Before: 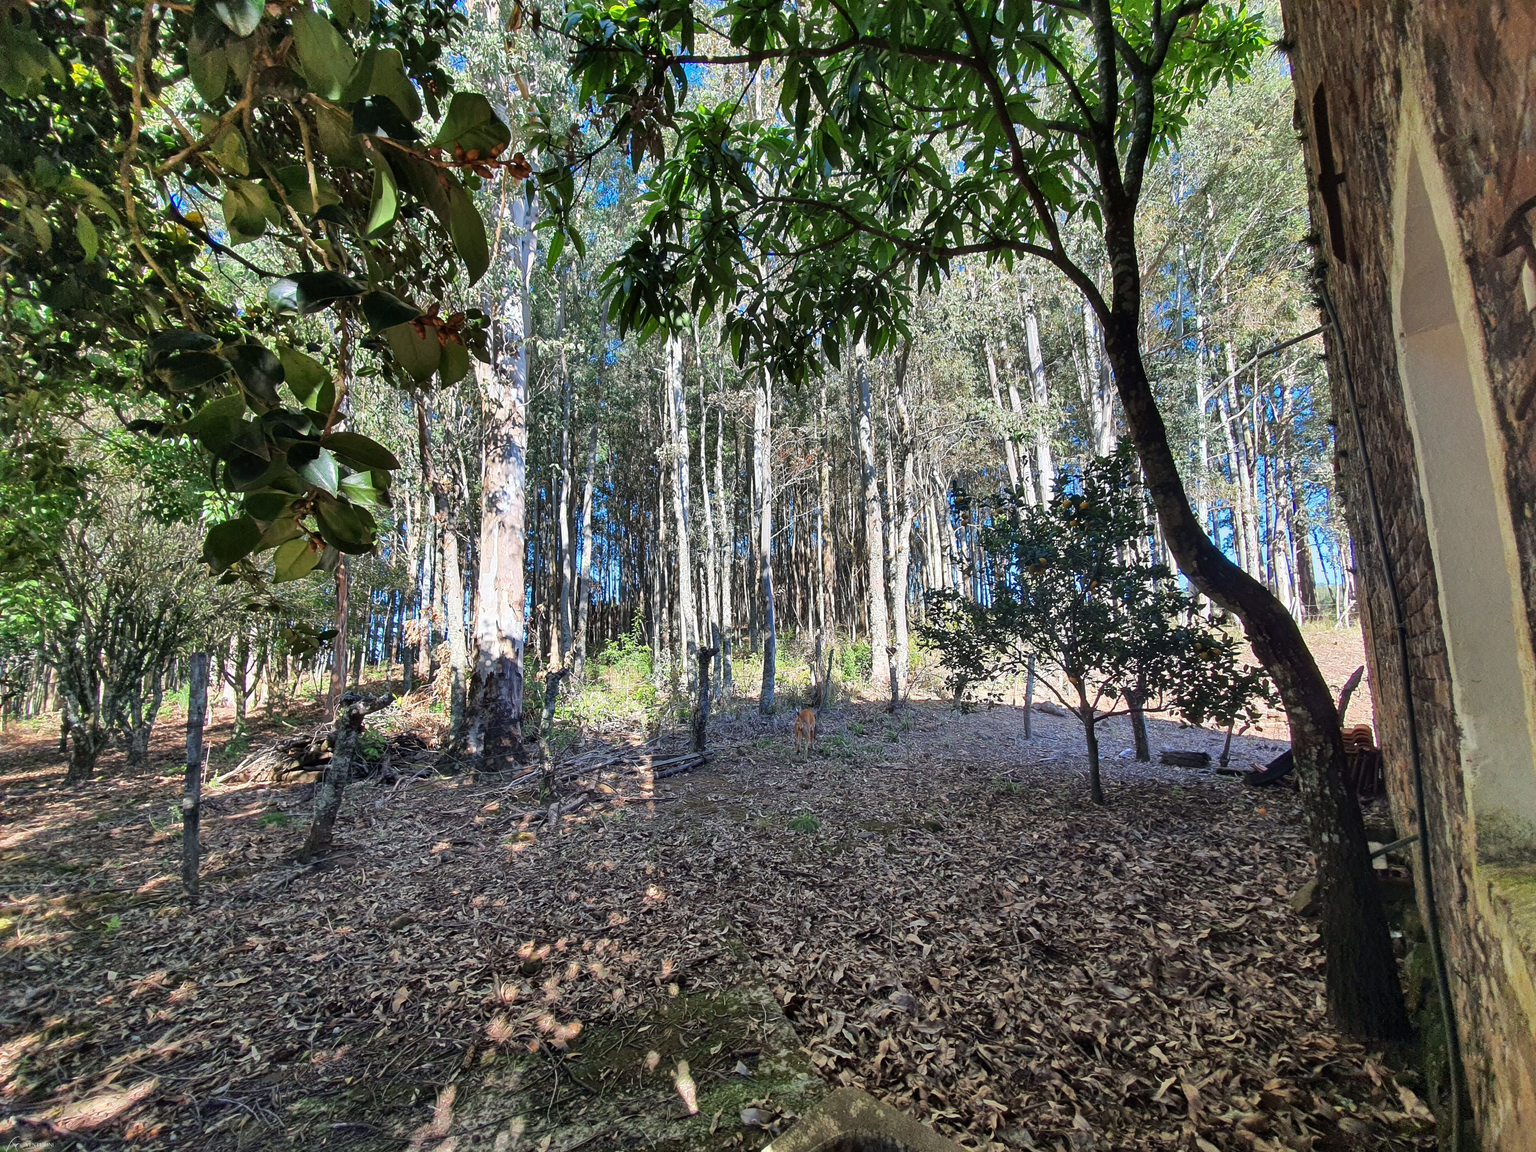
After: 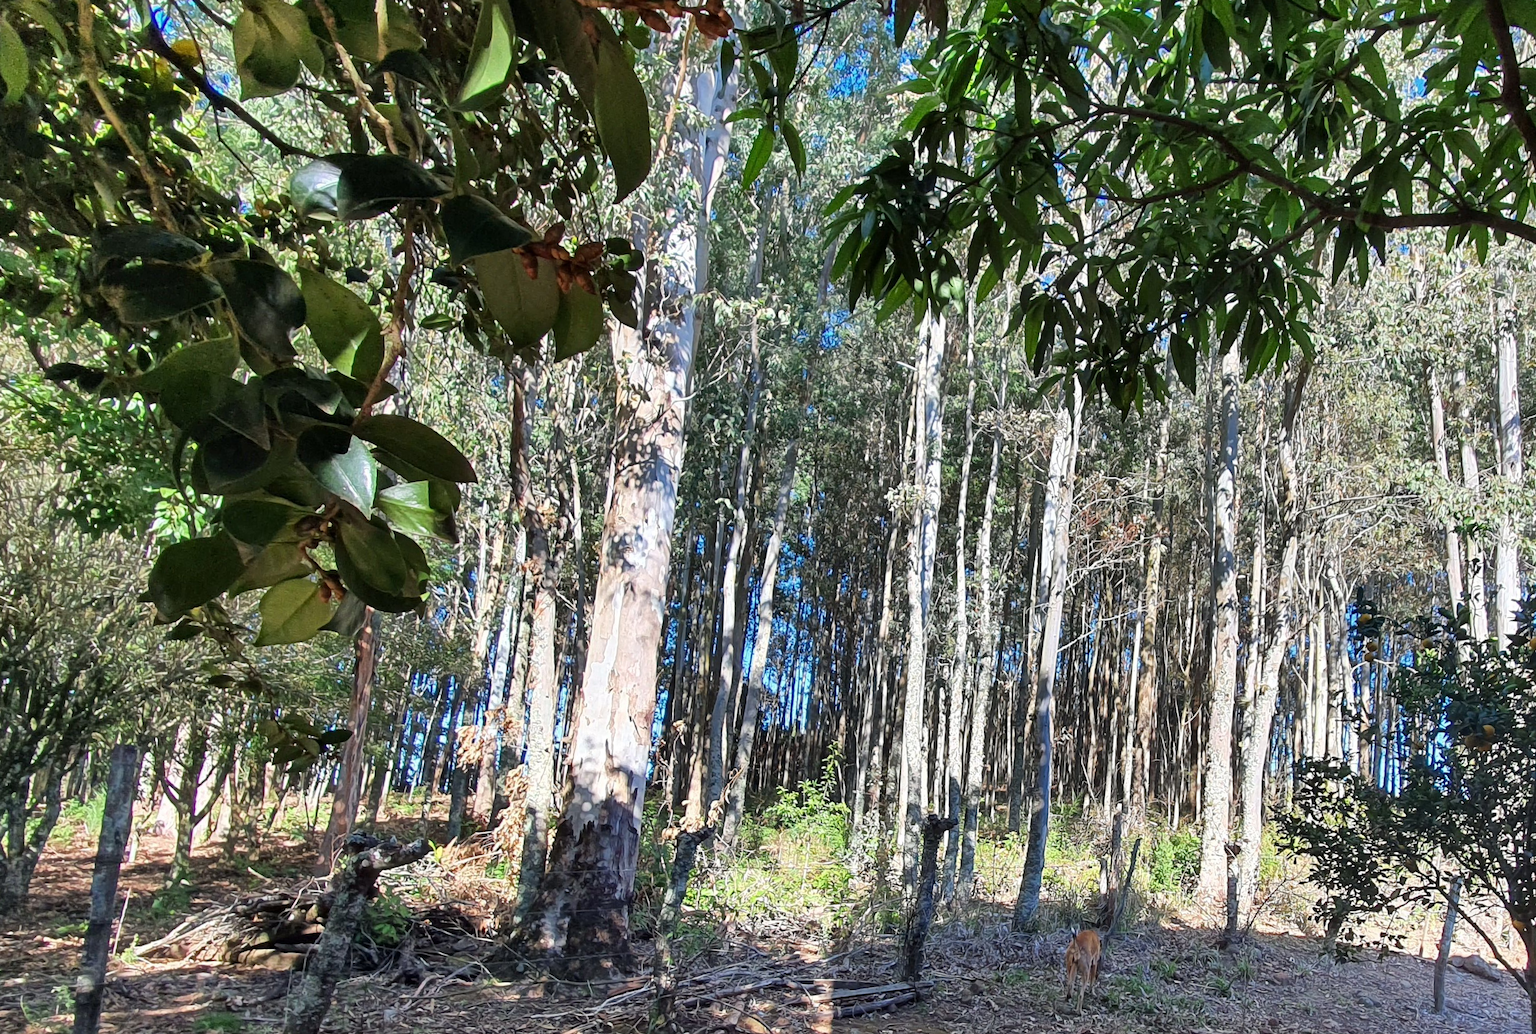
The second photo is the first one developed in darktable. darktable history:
crop and rotate: angle -5.57°, left 2.259%, top 6.782%, right 27.711%, bottom 30.287%
